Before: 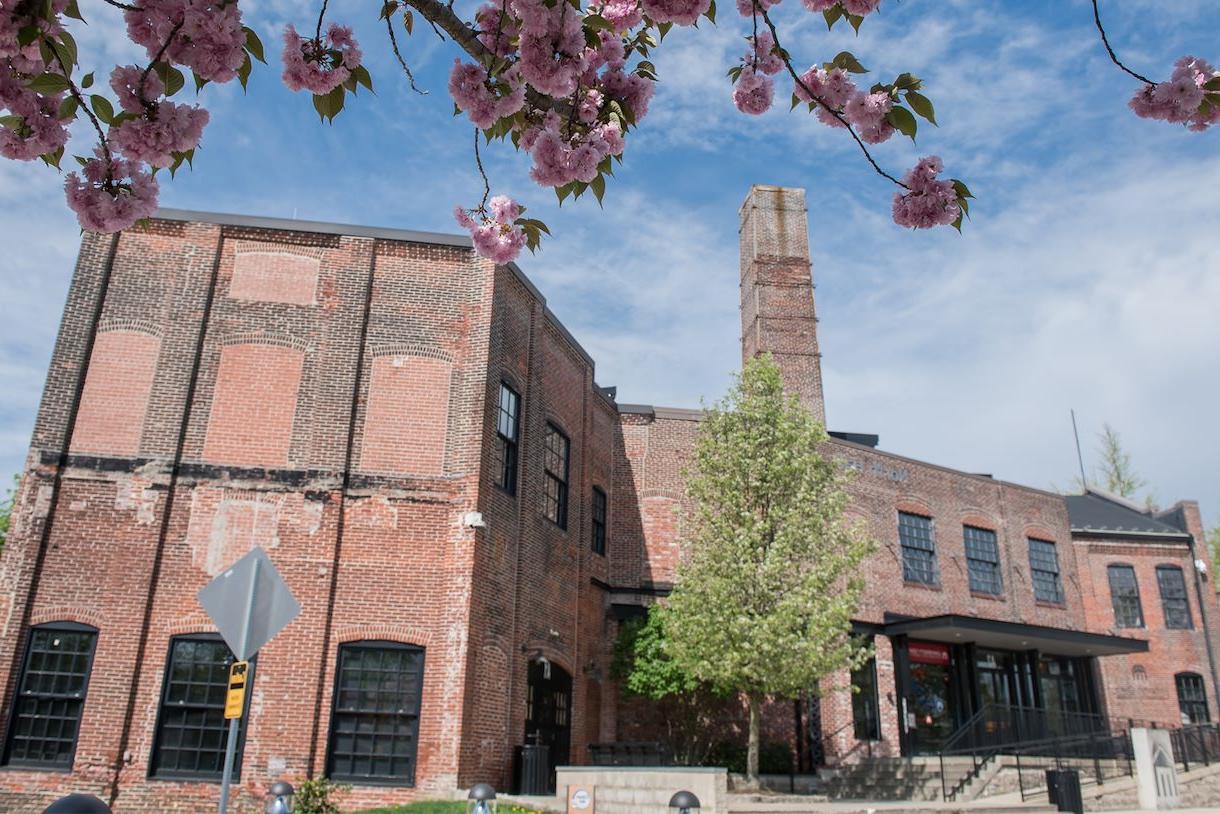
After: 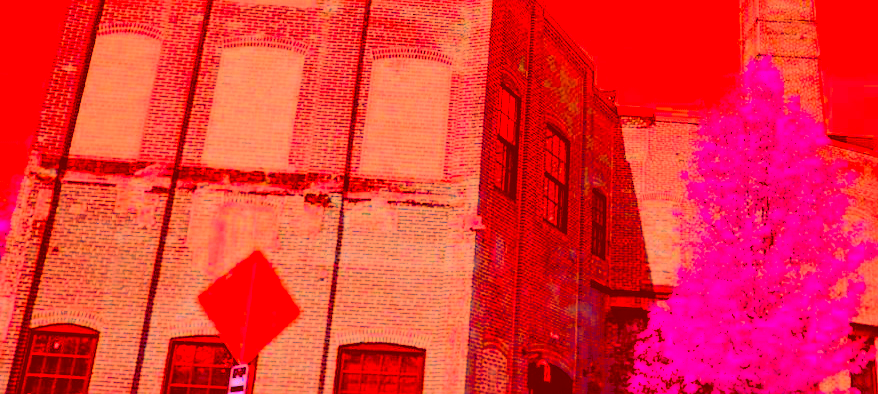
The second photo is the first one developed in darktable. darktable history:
filmic rgb: black relative exposure -7.65 EV, white relative exposure 4.56 EV, hardness 3.61
sharpen: on, module defaults
crop: top 36.498%, right 27.964%, bottom 14.995%
white balance: red 1.123, blue 0.83
exposure: exposure 0.6 EV, compensate highlight preservation false
color balance: lift [1, 1.015, 1.004, 0.985], gamma [1, 0.958, 0.971, 1.042], gain [1, 0.956, 0.977, 1.044]
color correction: highlights a* -39.68, highlights b* -40, shadows a* -40, shadows b* -40, saturation -3
